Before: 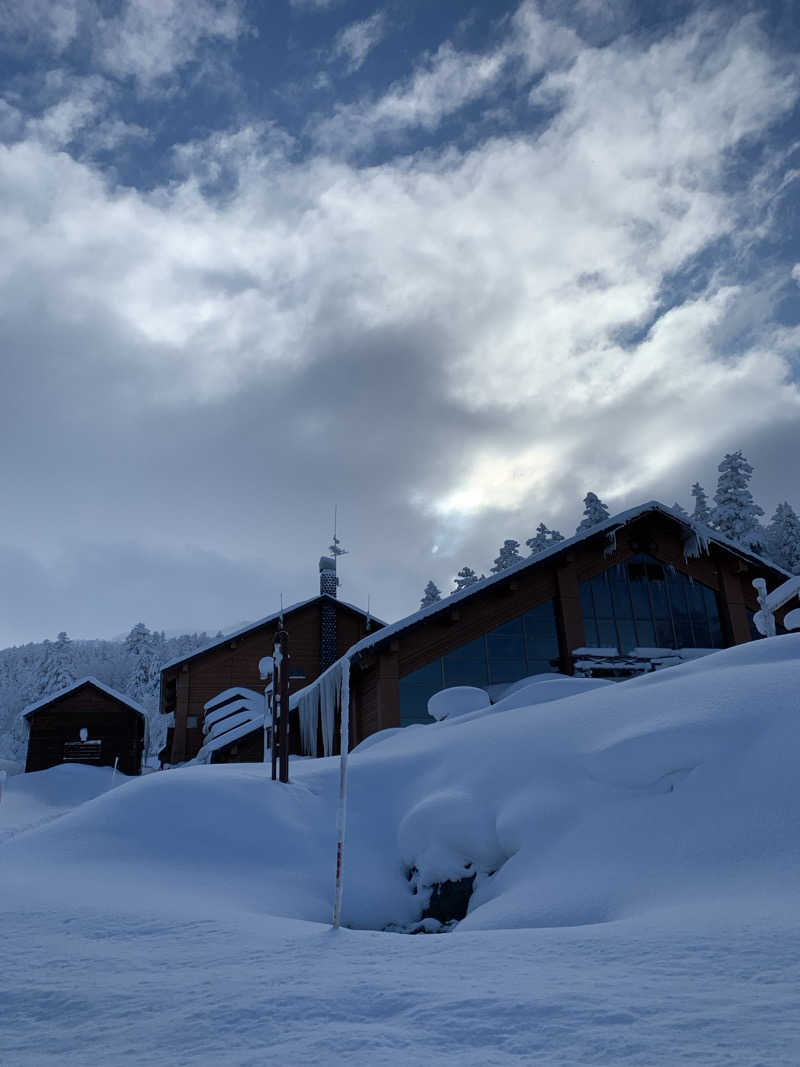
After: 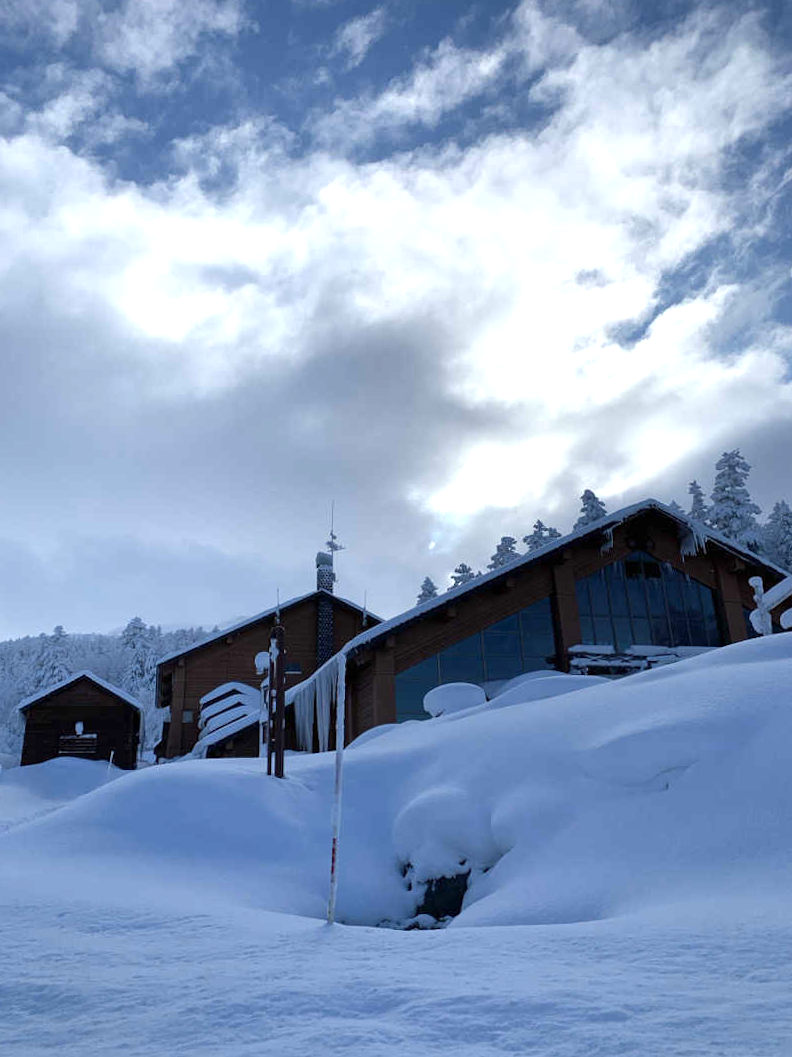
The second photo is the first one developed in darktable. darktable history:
exposure: exposure 0.723 EV, compensate highlight preservation false
crop and rotate: angle -0.402°
